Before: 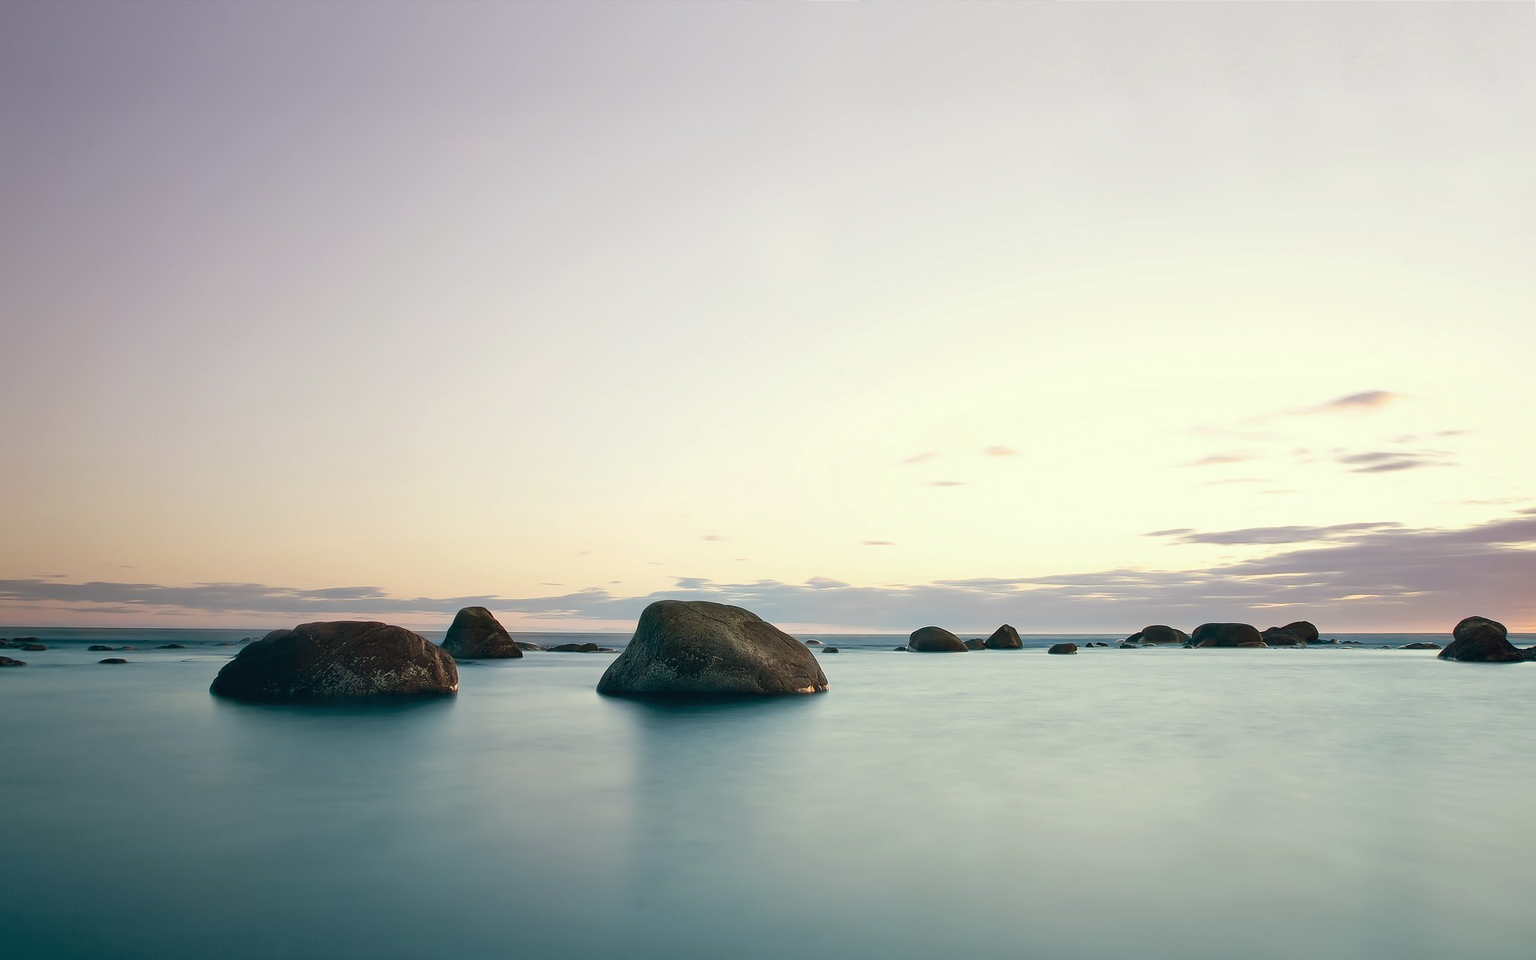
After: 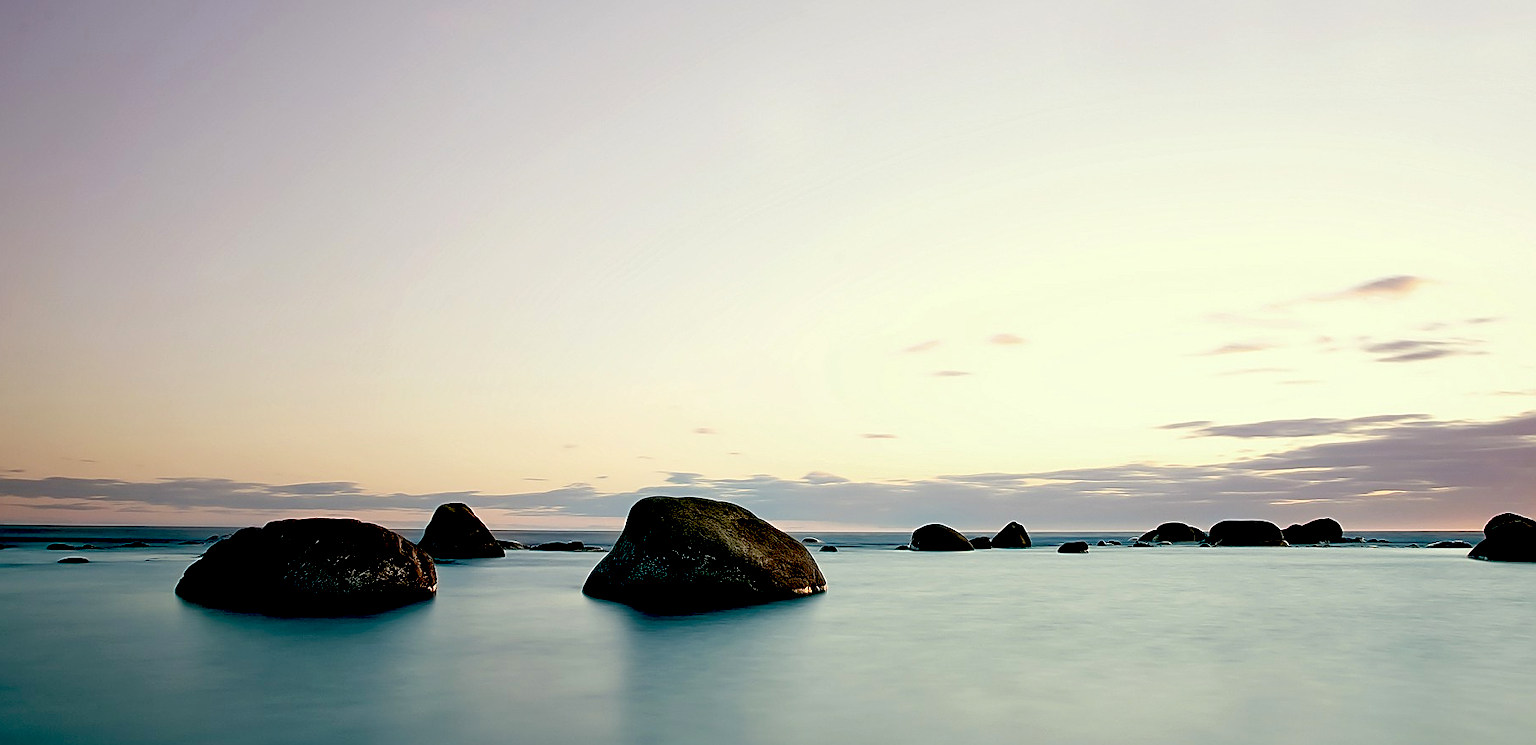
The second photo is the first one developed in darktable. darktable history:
exposure: black level correction 0.056, compensate exposure bias true, compensate highlight preservation false
crop and rotate: left 2.834%, top 13.493%, right 2.153%, bottom 12.72%
sharpen: amount 0.491
